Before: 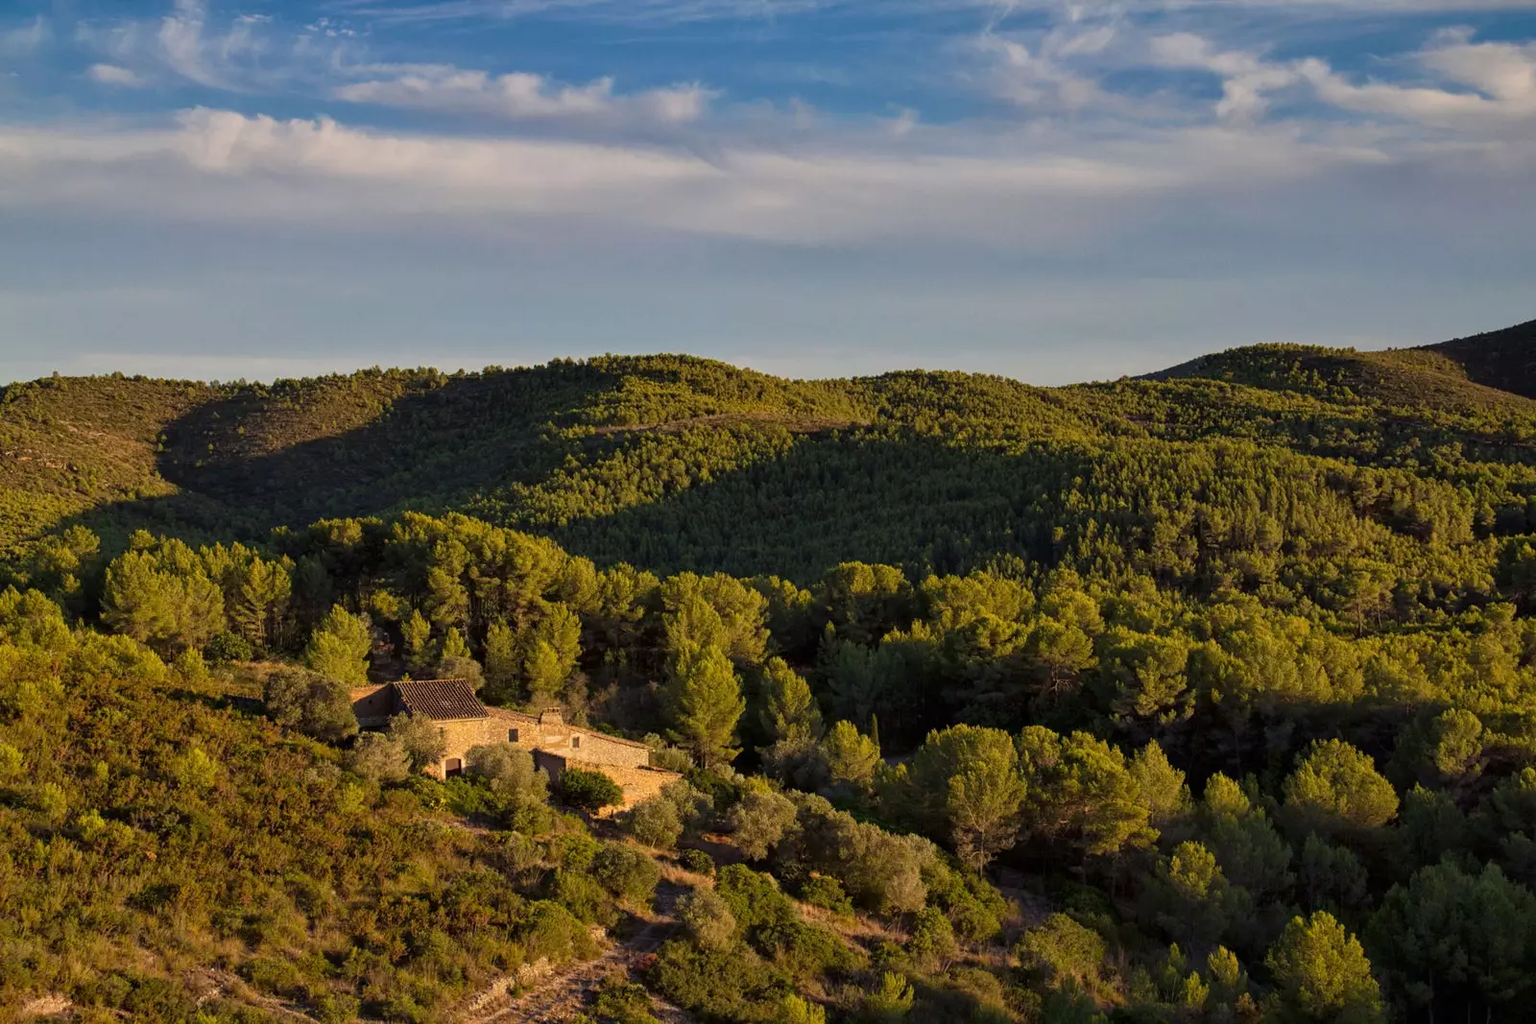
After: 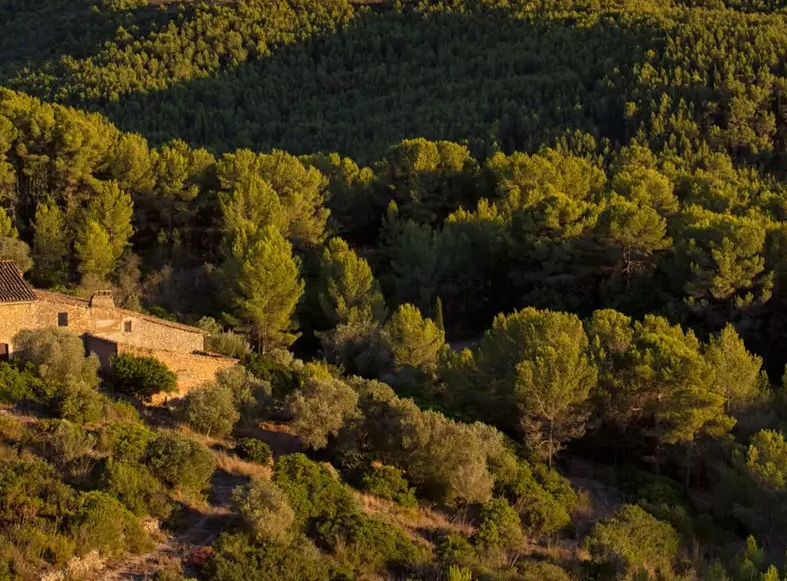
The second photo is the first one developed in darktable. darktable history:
crop: left 29.552%, top 41.977%, right 21.251%, bottom 3.502%
